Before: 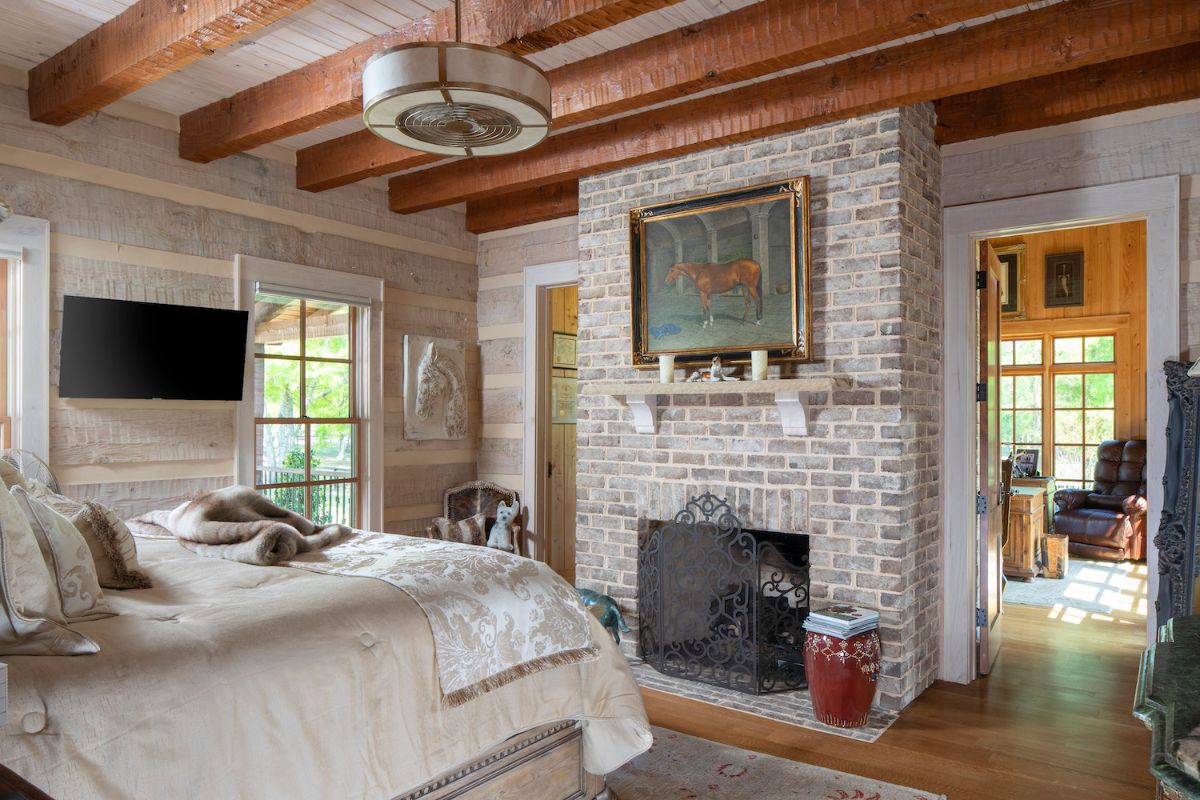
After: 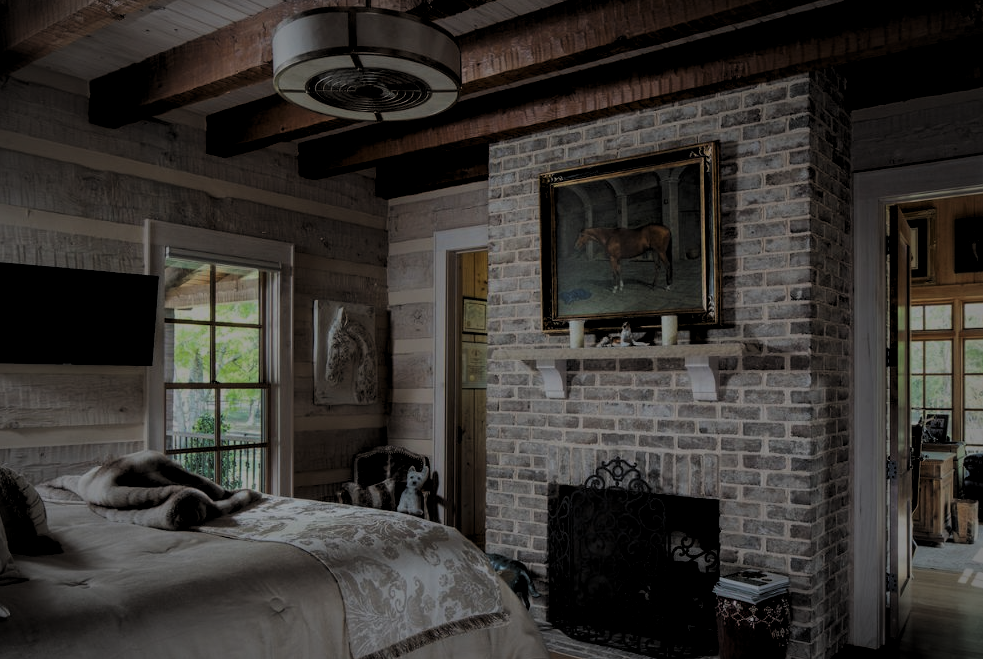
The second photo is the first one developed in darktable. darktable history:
exposure: exposure -1.489 EV, compensate highlight preservation false
crop and rotate: left 7.51%, top 4.472%, right 10.565%, bottom 13.136%
levels: gray 59.4%, white 99.97%, levels [0.129, 0.519, 0.867]
vignetting: fall-off start 67.66%, fall-off radius 67.59%, automatic ratio true
filmic rgb: black relative exposure -8.4 EV, white relative exposure 4.69 EV, threshold 5.96 EV, hardness 3.8, color science v6 (2022), enable highlight reconstruction true
